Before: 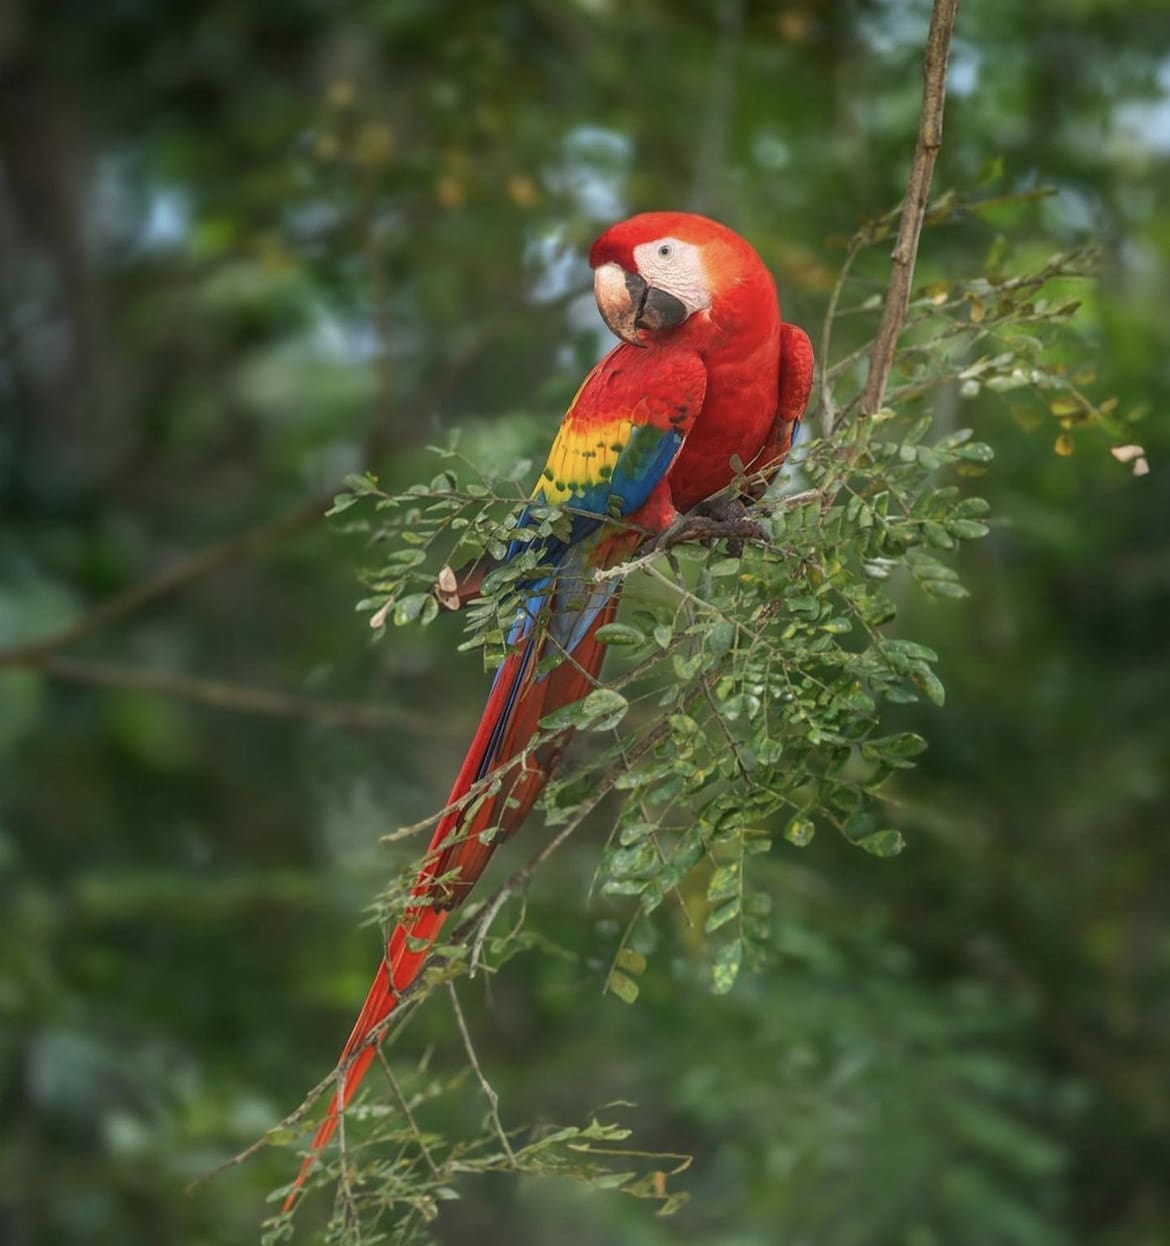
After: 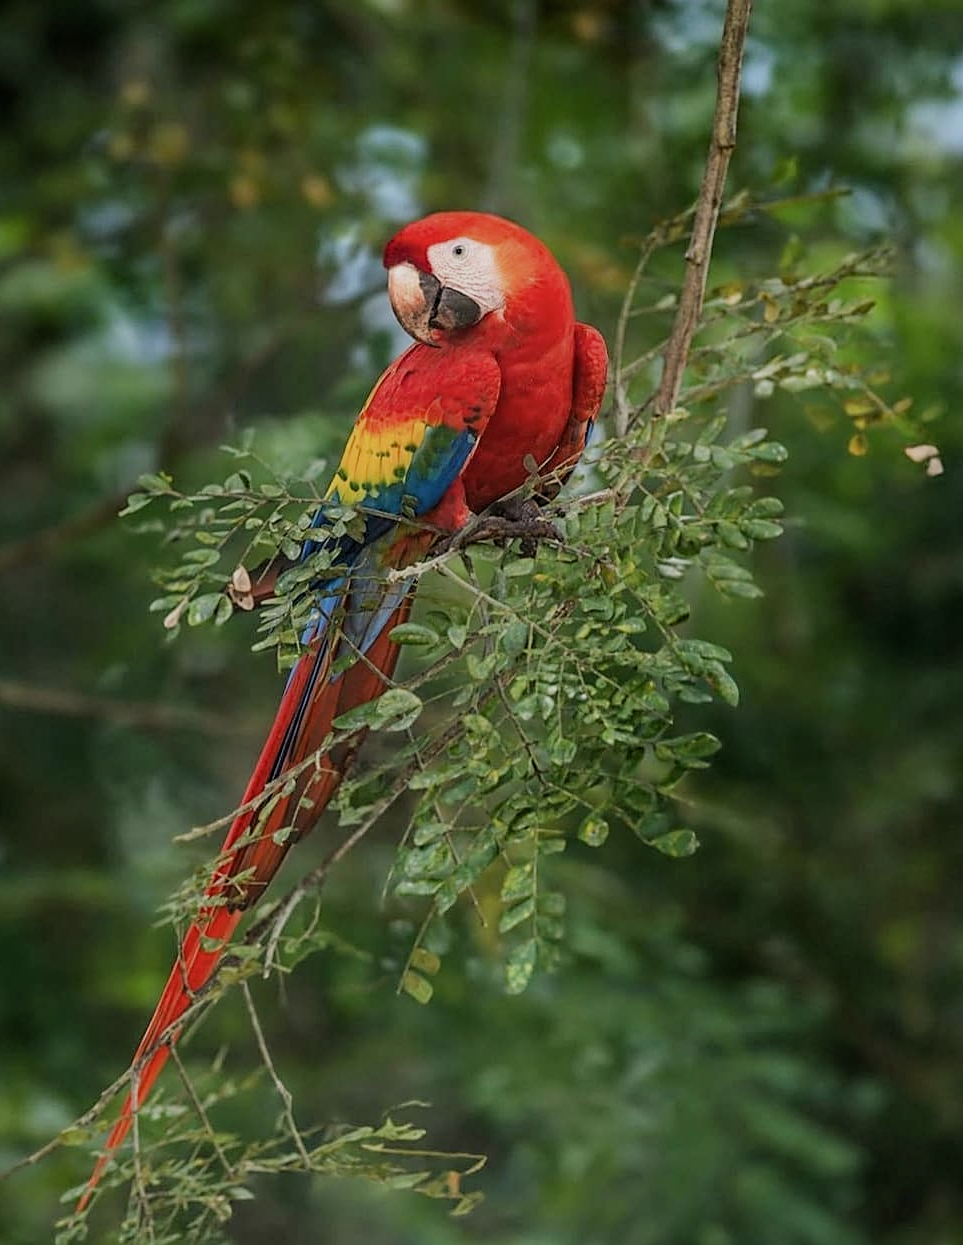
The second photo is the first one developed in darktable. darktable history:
filmic rgb: black relative exposure -7.65 EV, white relative exposure 4.56 EV, hardness 3.61
crop: left 17.672%, bottom 0.045%
haze removal: compatibility mode true, adaptive false
sharpen: on, module defaults
